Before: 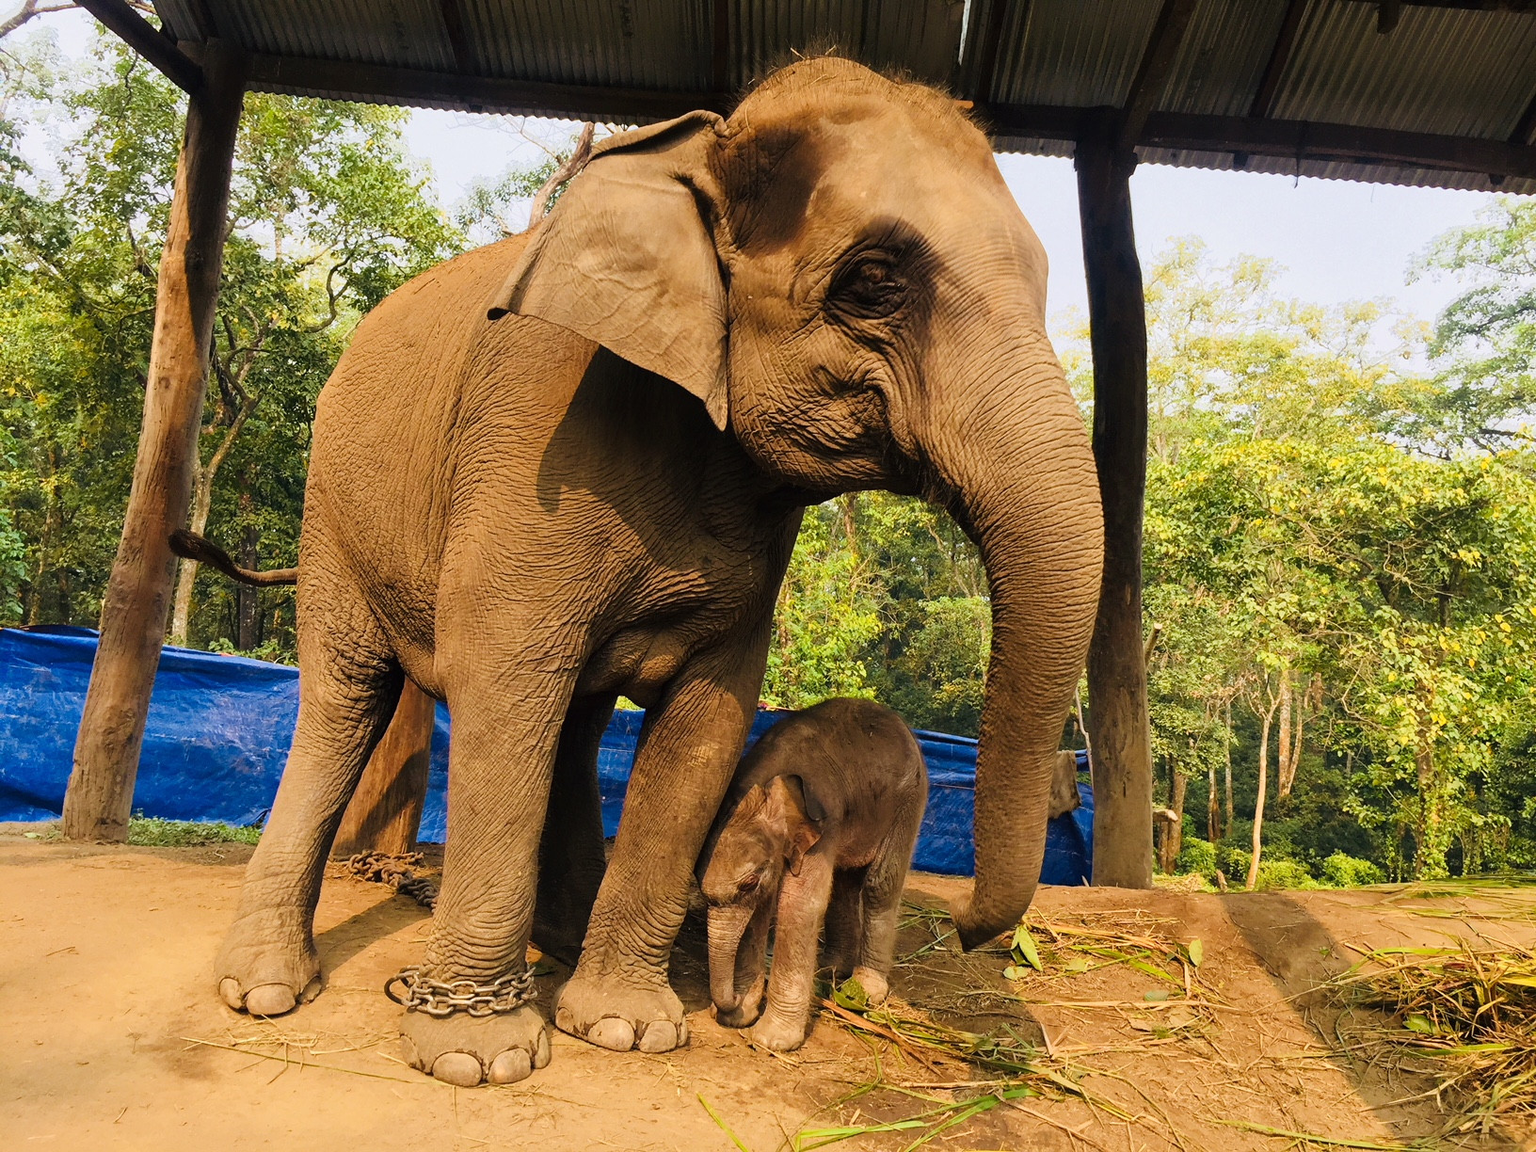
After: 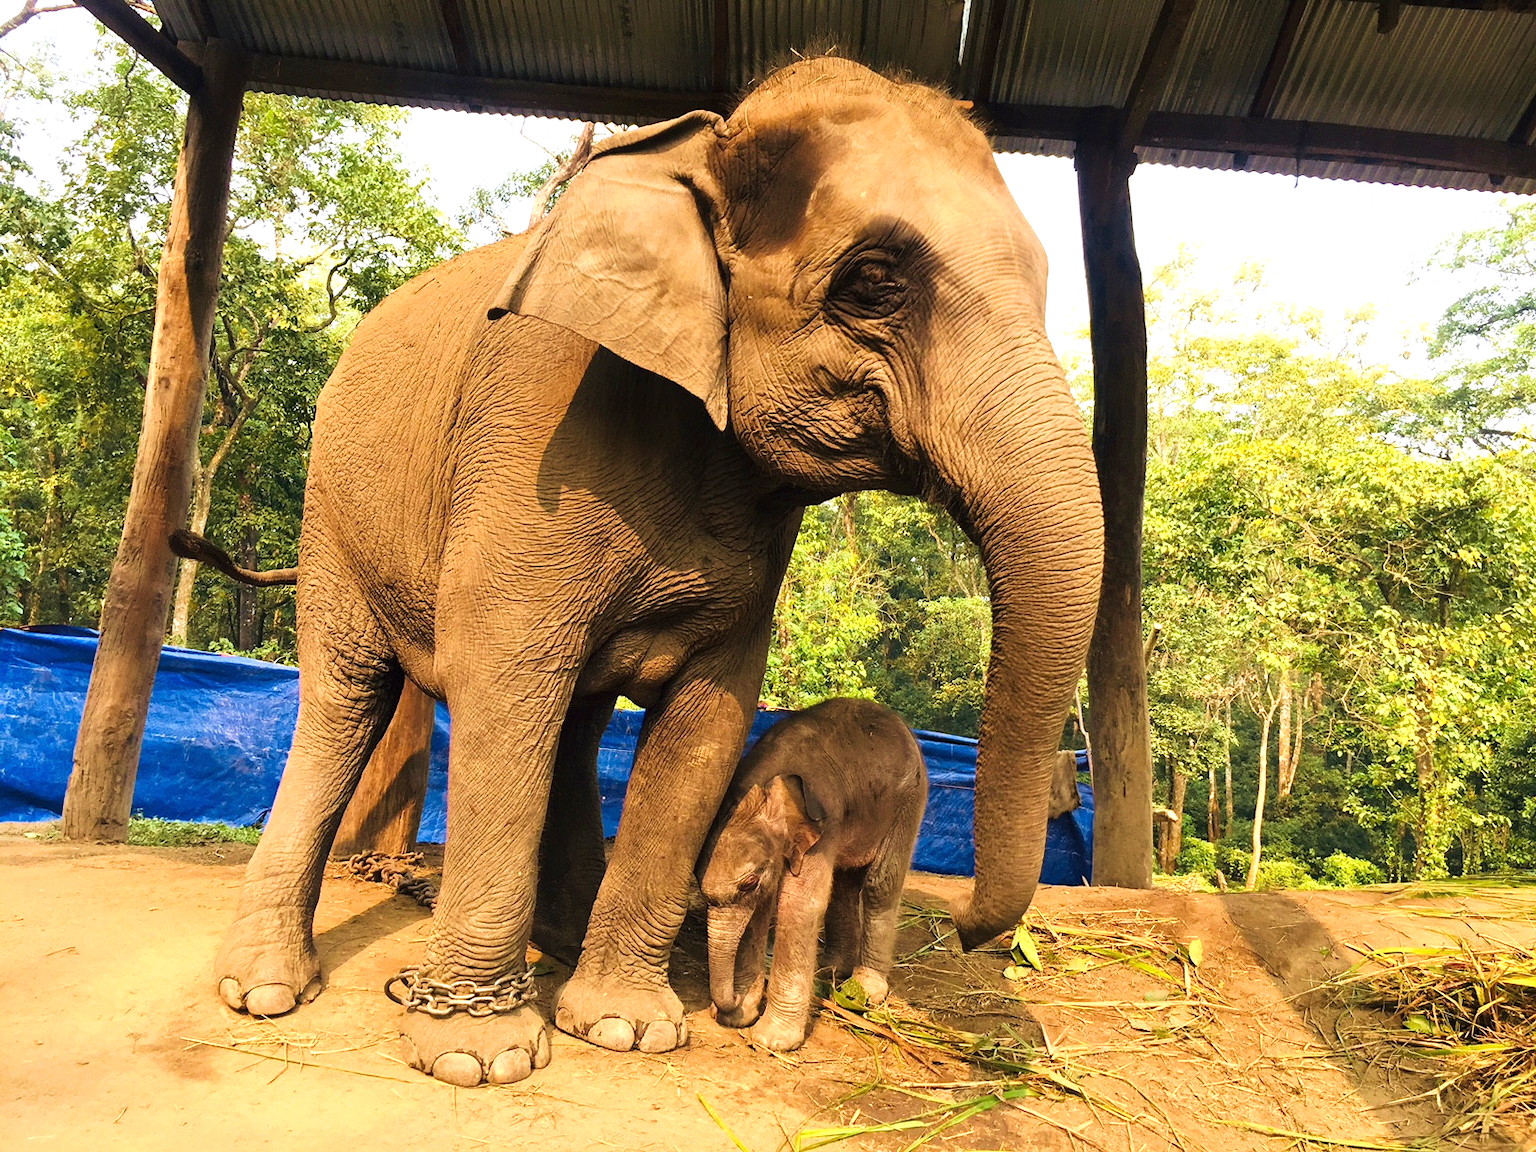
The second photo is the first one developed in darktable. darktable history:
exposure: exposure 0.605 EV, compensate highlight preservation false
velvia: on, module defaults
